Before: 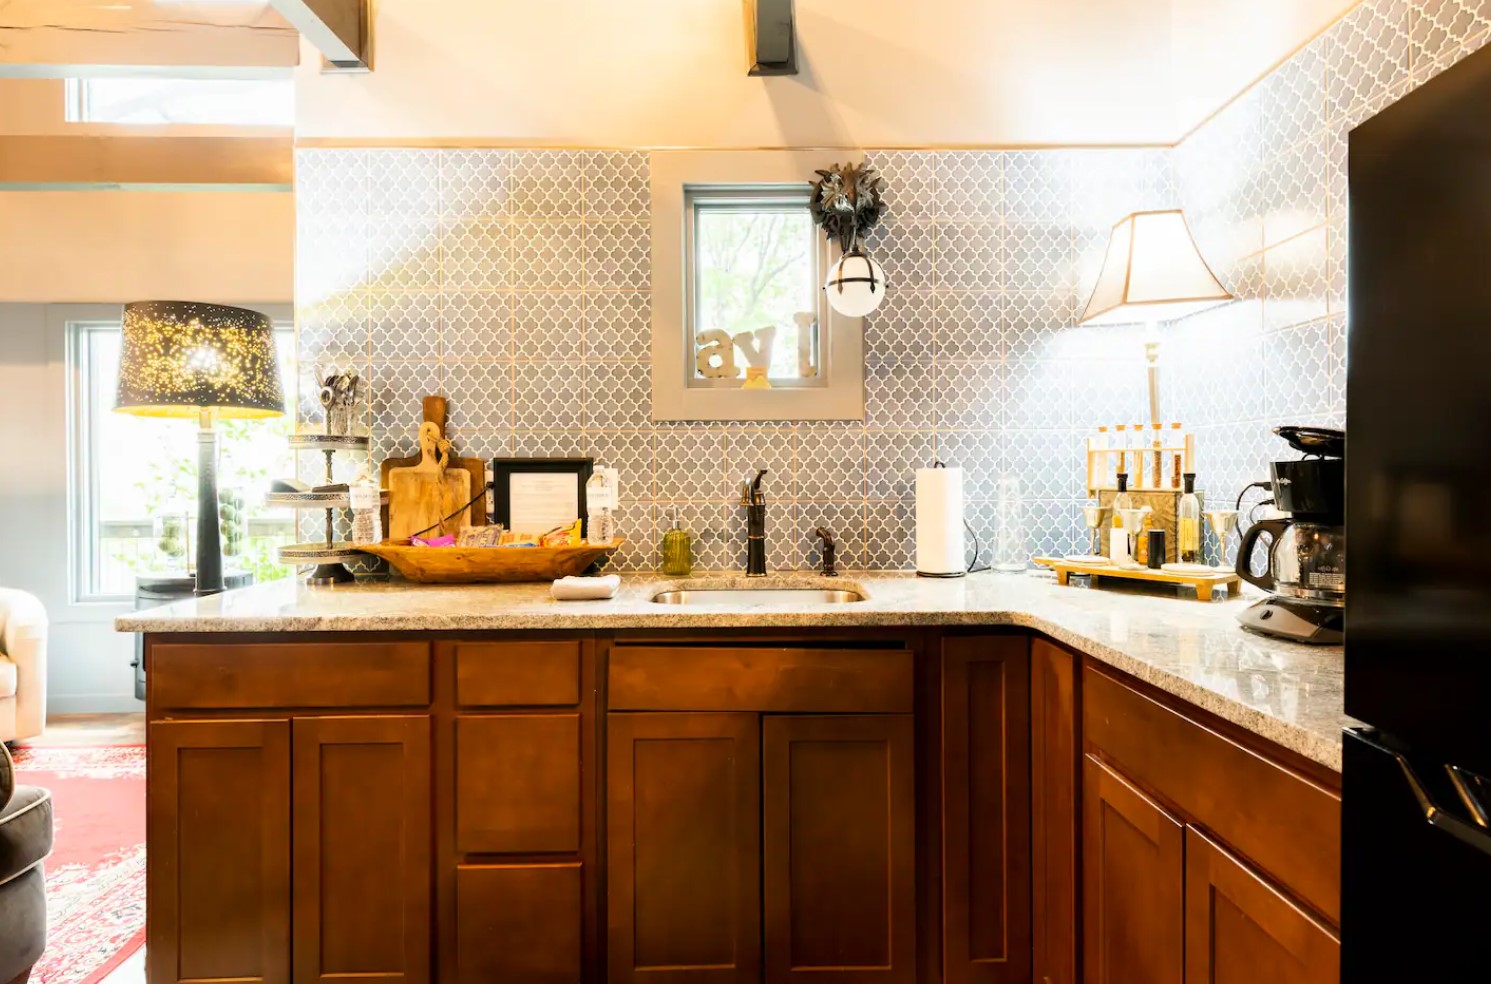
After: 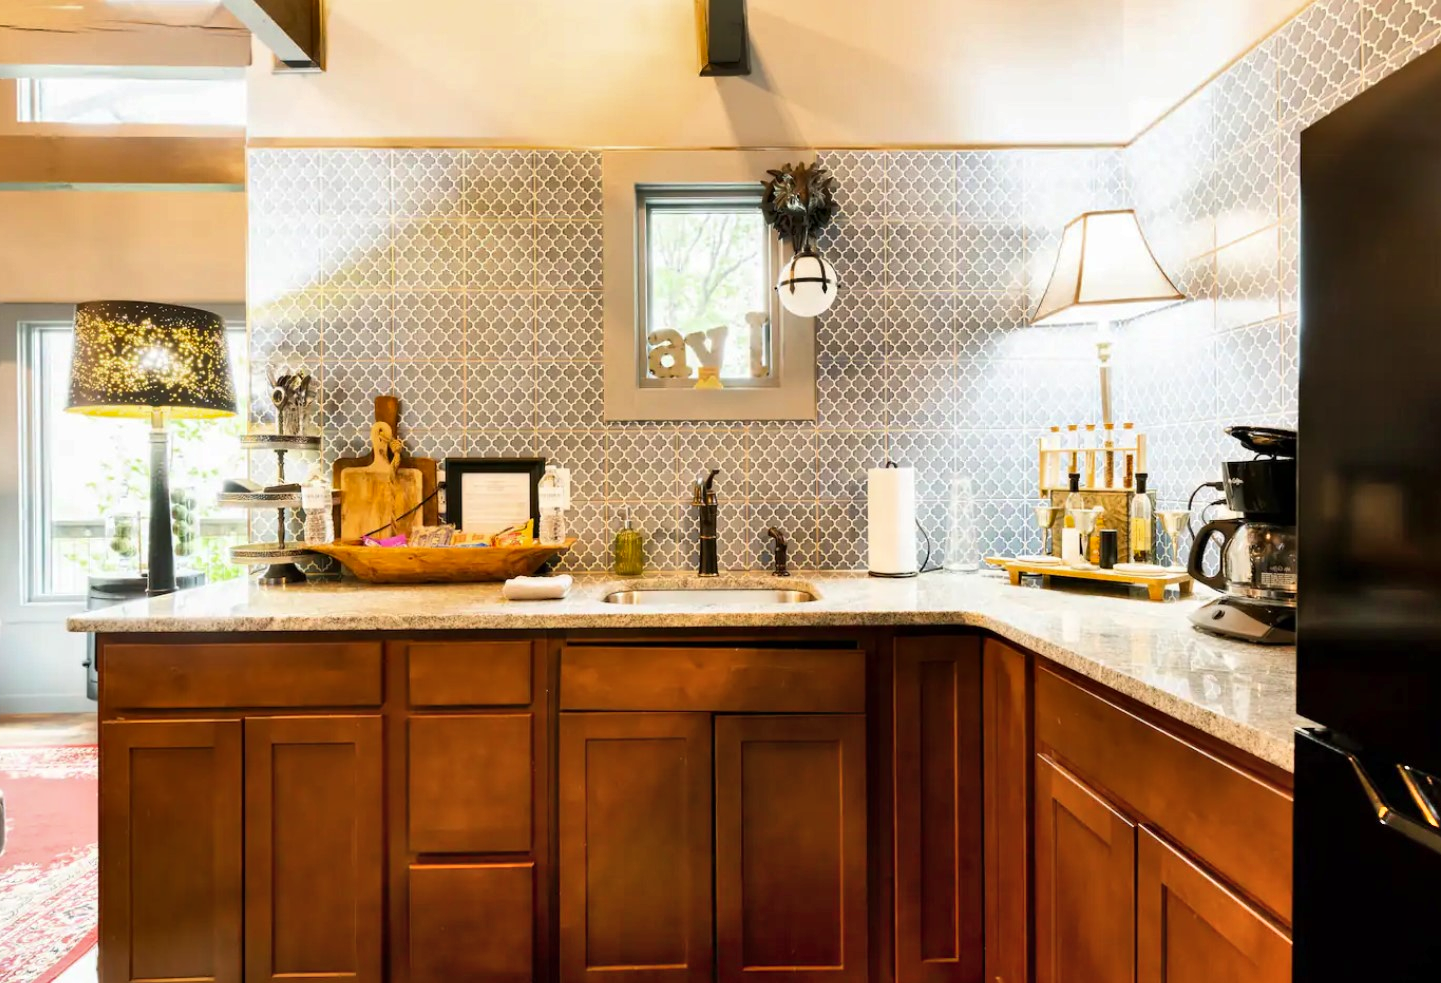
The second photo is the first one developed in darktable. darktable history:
shadows and highlights: shadows 52.53, soften with gaussian
crop and rotate: left 3.313%
